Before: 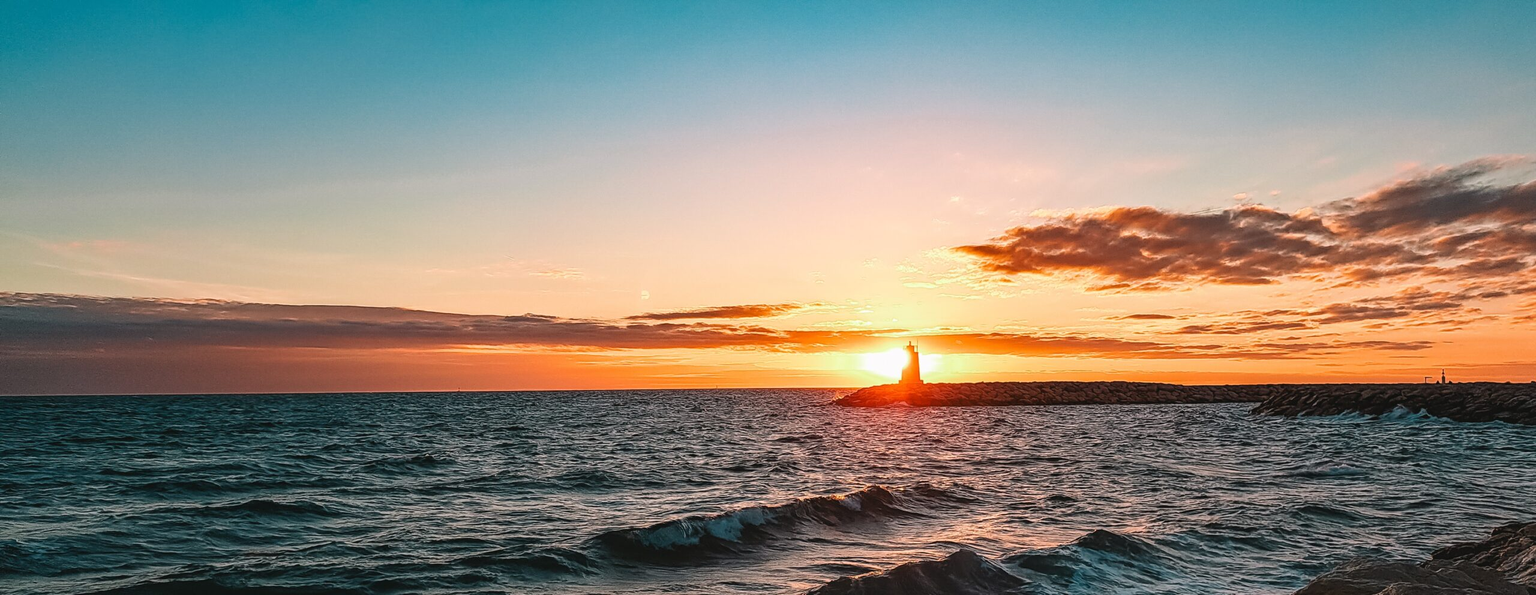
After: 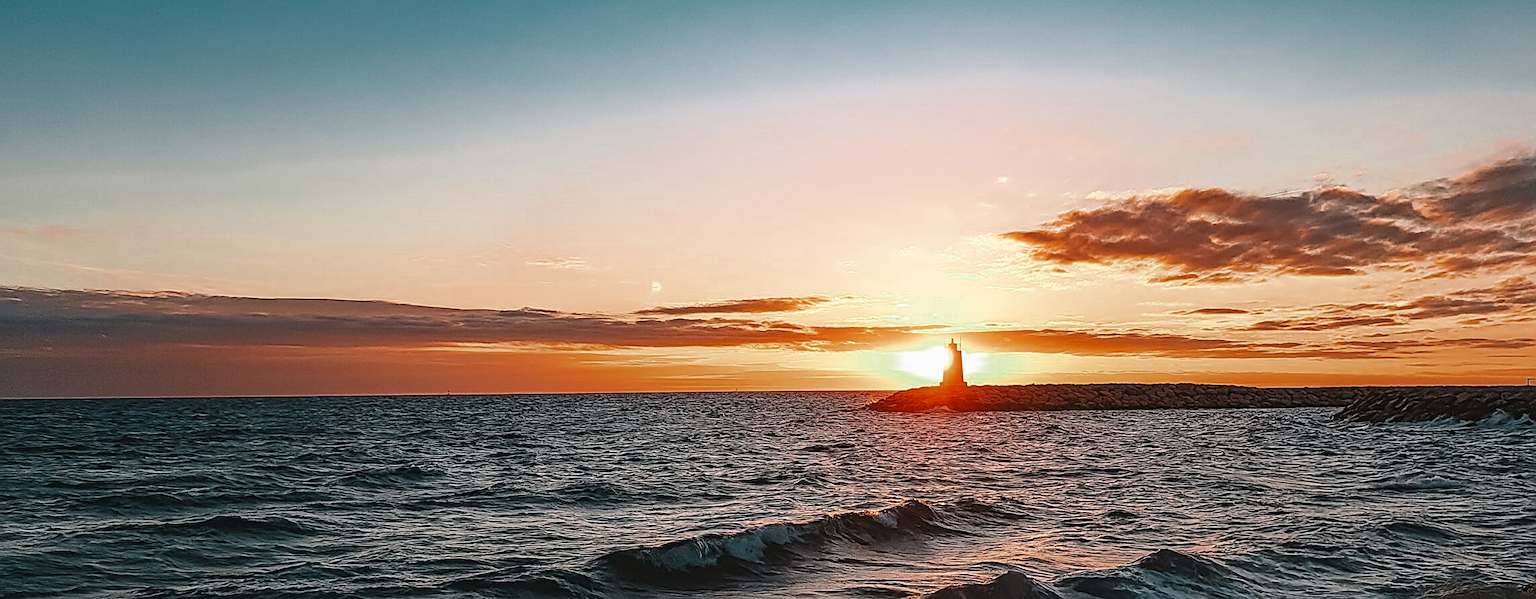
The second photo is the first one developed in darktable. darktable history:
sharpen: on, module defaults
crop: left 3.756%, top 6.519%, right 6.702%, bottom 3.179%
color zones: curves: ch0 [(0, 0.5) (0.125, 0.4) (0.25, 0.5) (0.375, 0.4) (0.5, 0.4) (0.625, 0.35) (0.75, 0.35) (0.875, 0.5)]; ch1 [(0, 0.35) (0.125, 0.45) (0.25, 0.35) (0.375, 0.35) (0.5, 0.35) (0.625, 0.35) (0.75, 0.45) (0.875, 0.35)]; ch2 [(0, 0.6) (0.125, 0.5) (0.25, 0.5) (0.375, 0.6) (0.5, 0.6) (0.625, 0.5) (0.75, 0.5) (0.875, 0.5)]
shadows and highlights: shadows -22.91, highlights 44.64, soften with gaussian
